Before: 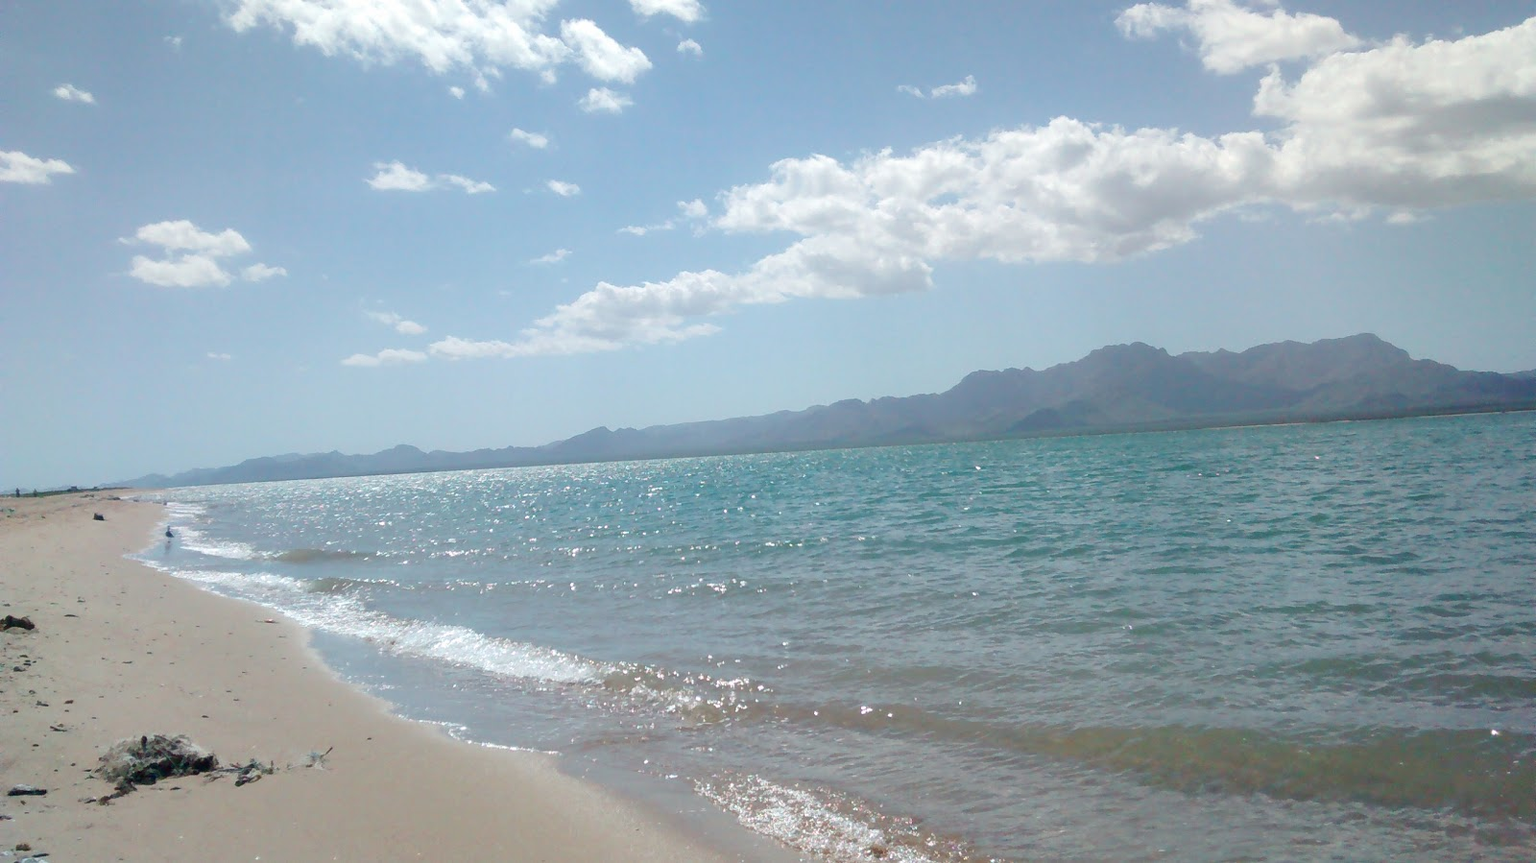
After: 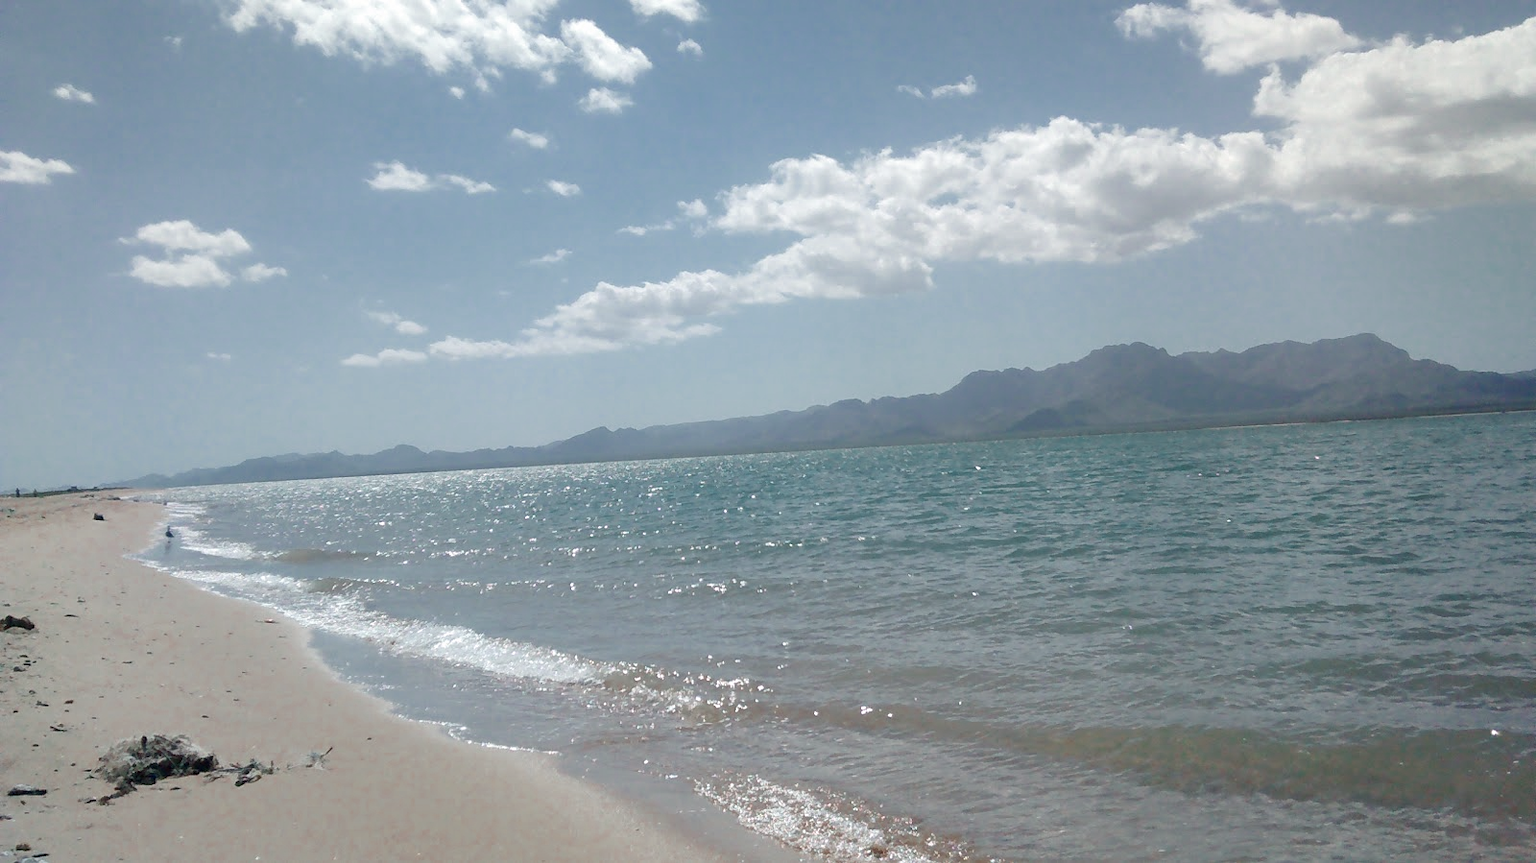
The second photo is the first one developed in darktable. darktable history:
sharpen: amount 0.2
color zones: curves: ch0 [(0, 0.5) (0.125, 0.4) (0.25, 0.5) (0.375, 0.4) (0.5, 0.4) (0.625, 0.35) (0.75, 0.35) (0.875, 0.5)]; ch1 [(0, 0.35) (0.125, 0.45) (0.25, 0.35) (0.375, 0.35) (0.5, 0.35) (0.625, 0.35) (0.75, 0.45) (0.875, 0.35)]; ch2 [(0, 0.6) (0.125, 0.5) (0.25, 0.5) (0.375, 0.6) (0.5, 0.6) (0.625, 0.5) (0.75, 0.5) (0.875, 0.5)]
